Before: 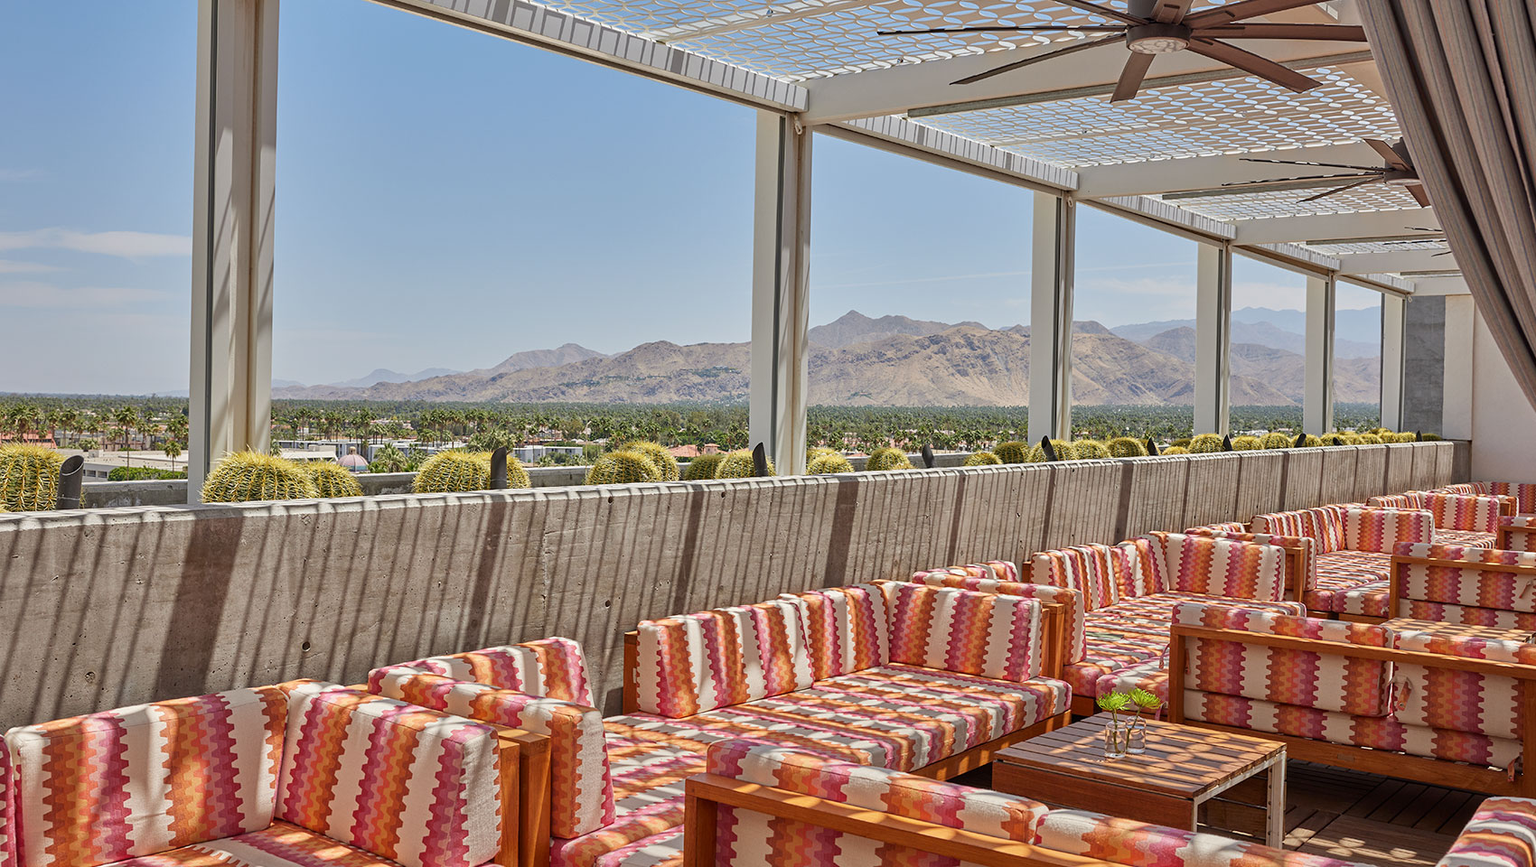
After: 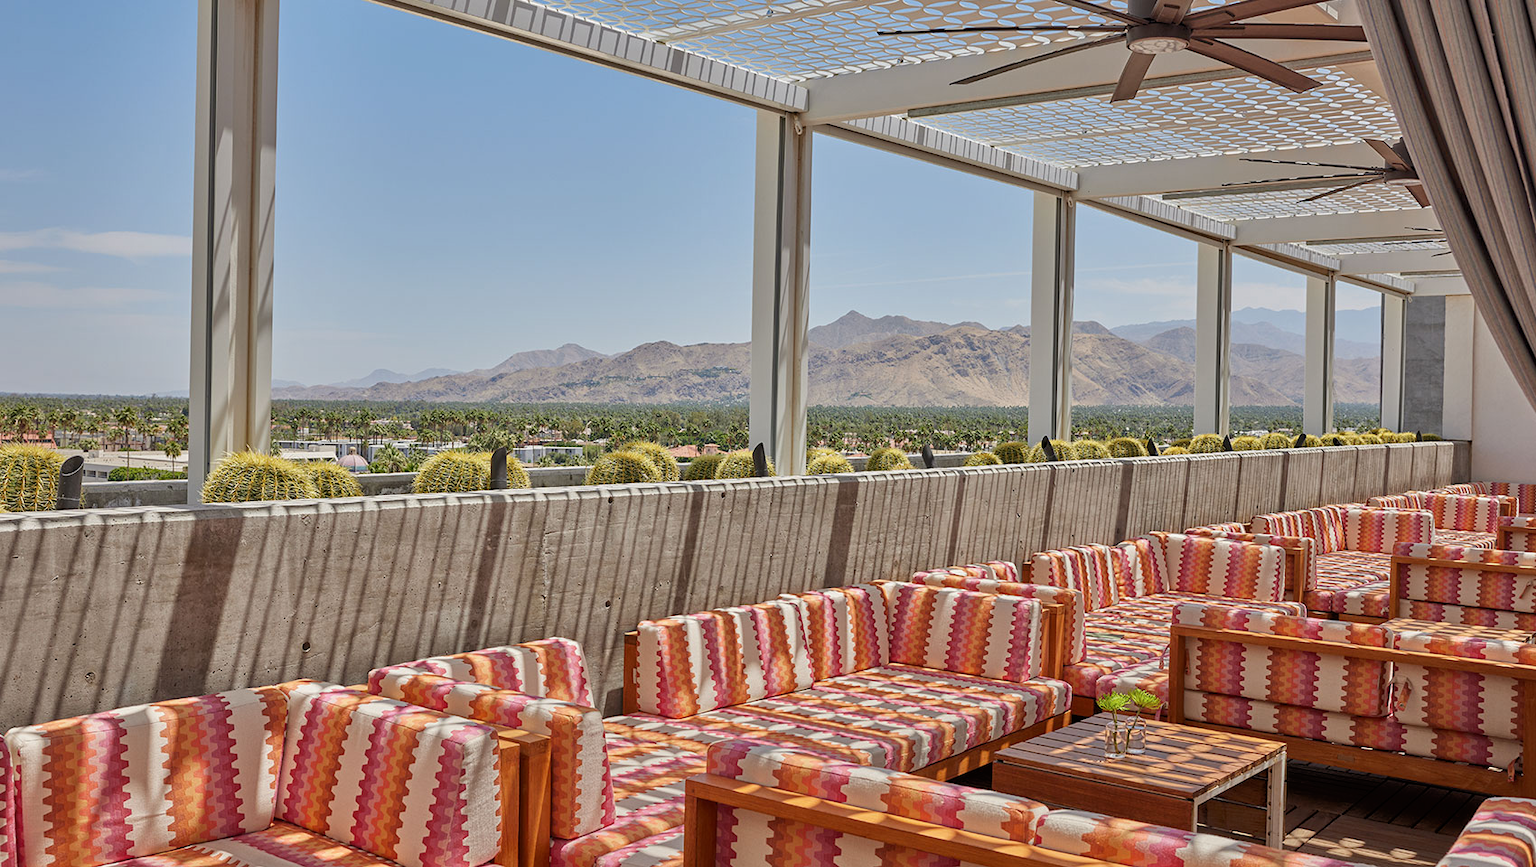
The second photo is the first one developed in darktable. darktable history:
tone equalizer: -8 EV -1.83 EV, -7 EV -1.2 EV, -6 EV -1.59 EV
